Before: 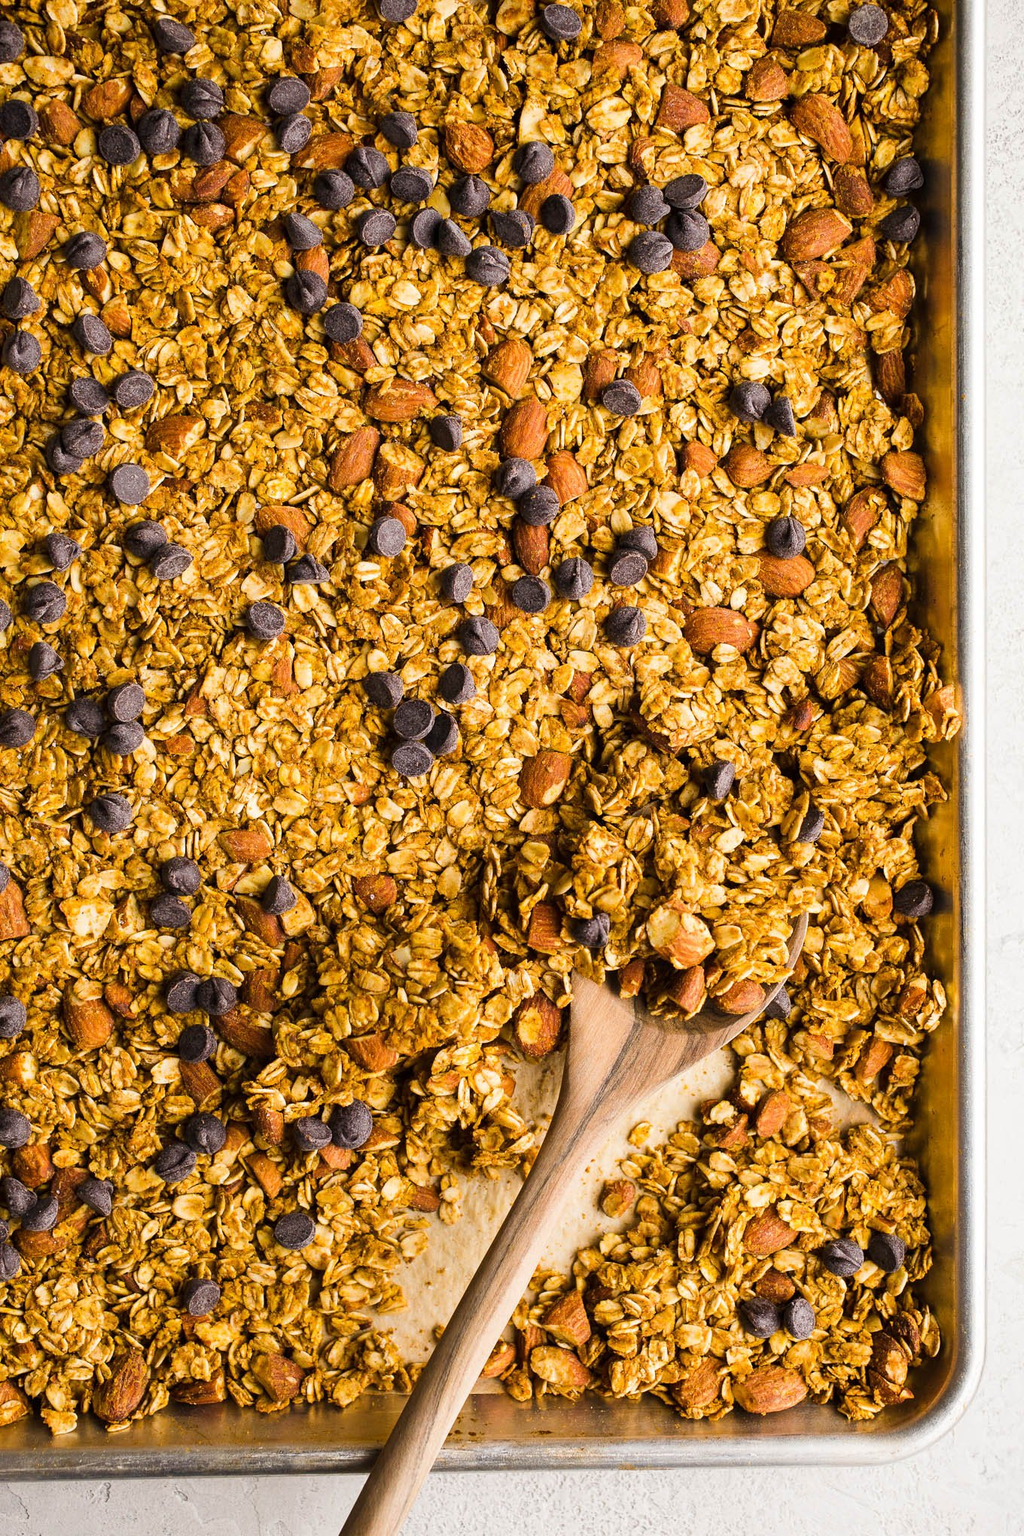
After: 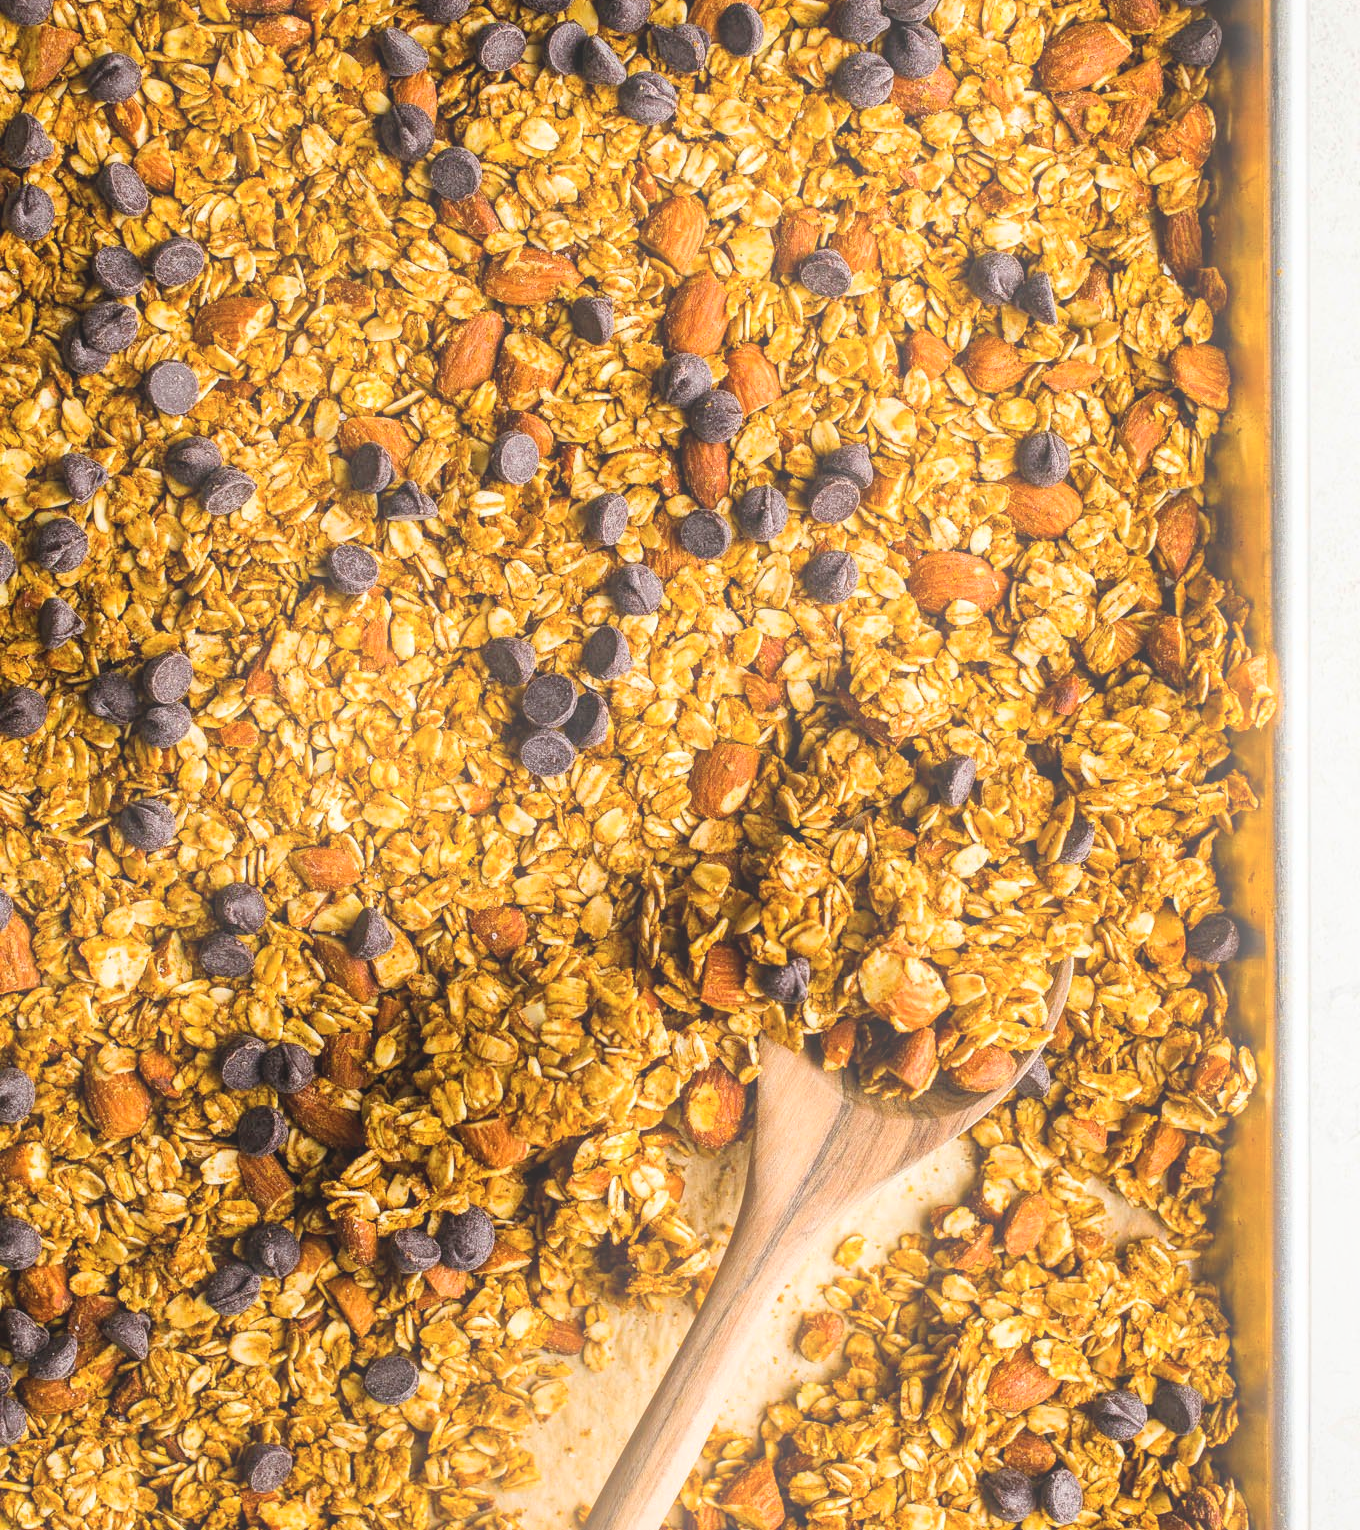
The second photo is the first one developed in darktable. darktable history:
bloom: on, module defaults
crop and rotate: top 12.5%, bottom 12.5%
local contrast: on, module defaults
color correction: highlights a* -0.182, highlights b* -0.124
